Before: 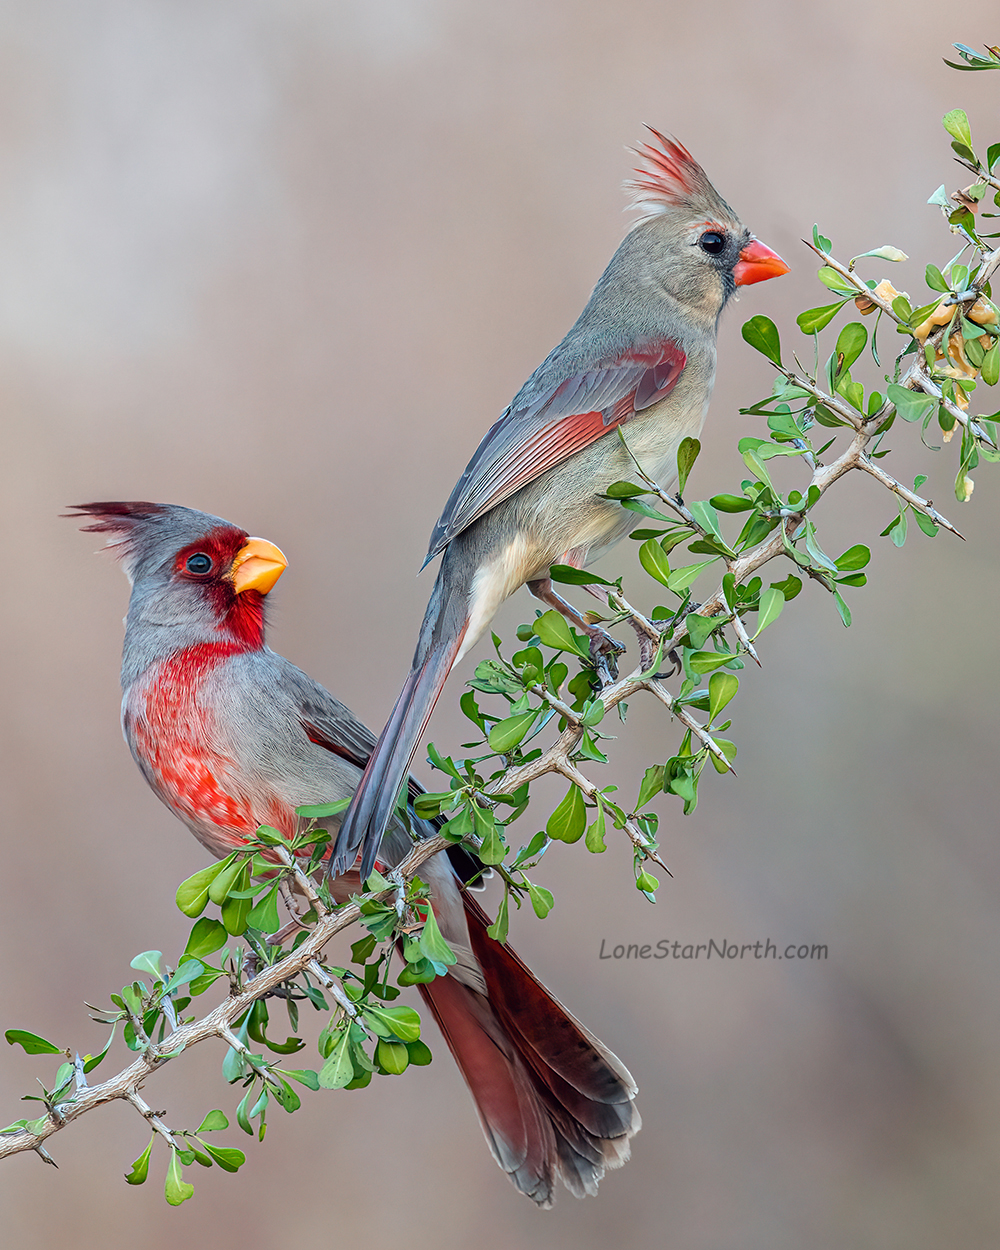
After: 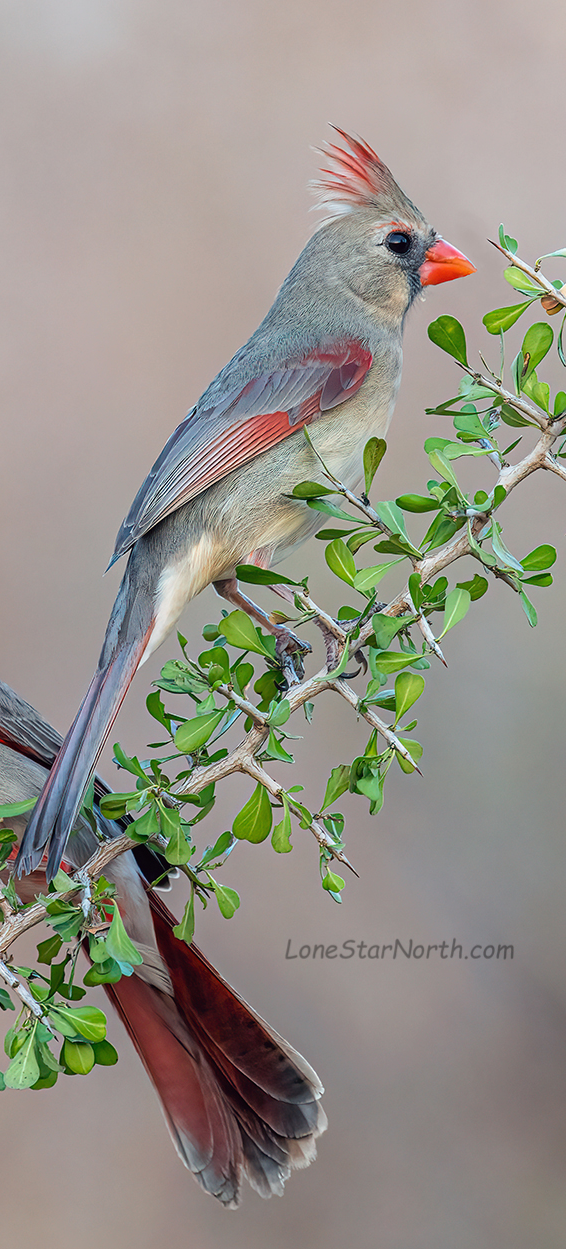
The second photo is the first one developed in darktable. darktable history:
local contrast: mode bilateral grid, contrast 100, coarseness 100, detail 91%, midtone range 0.2
crop: left 31.458%, top 0%, right 11.876%
